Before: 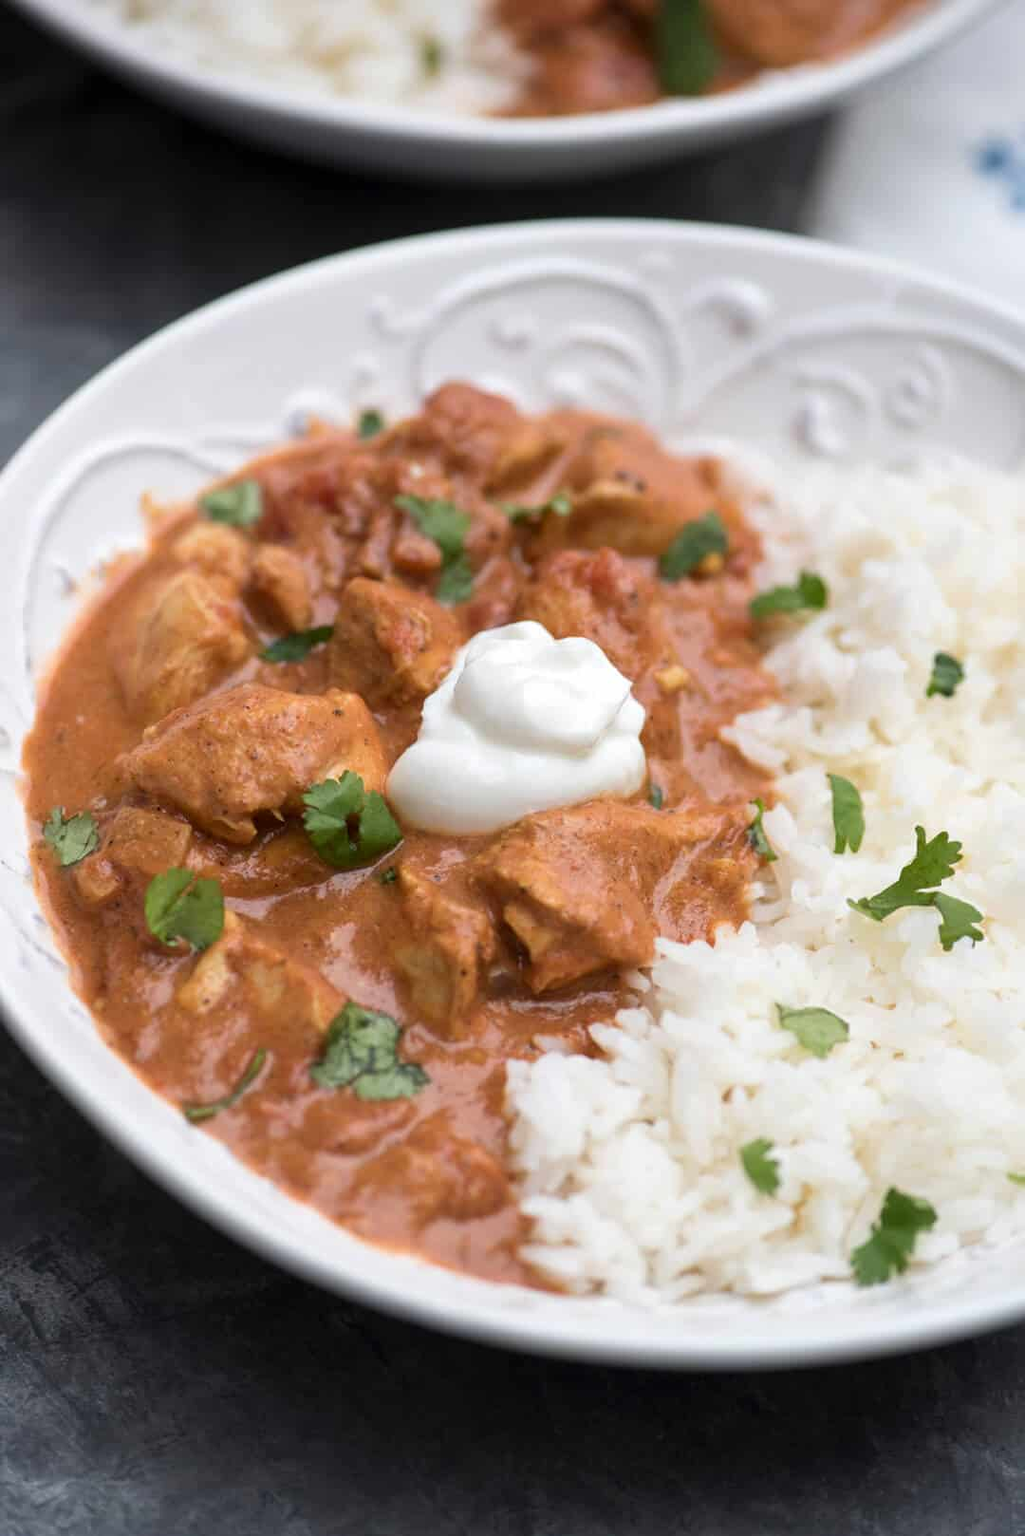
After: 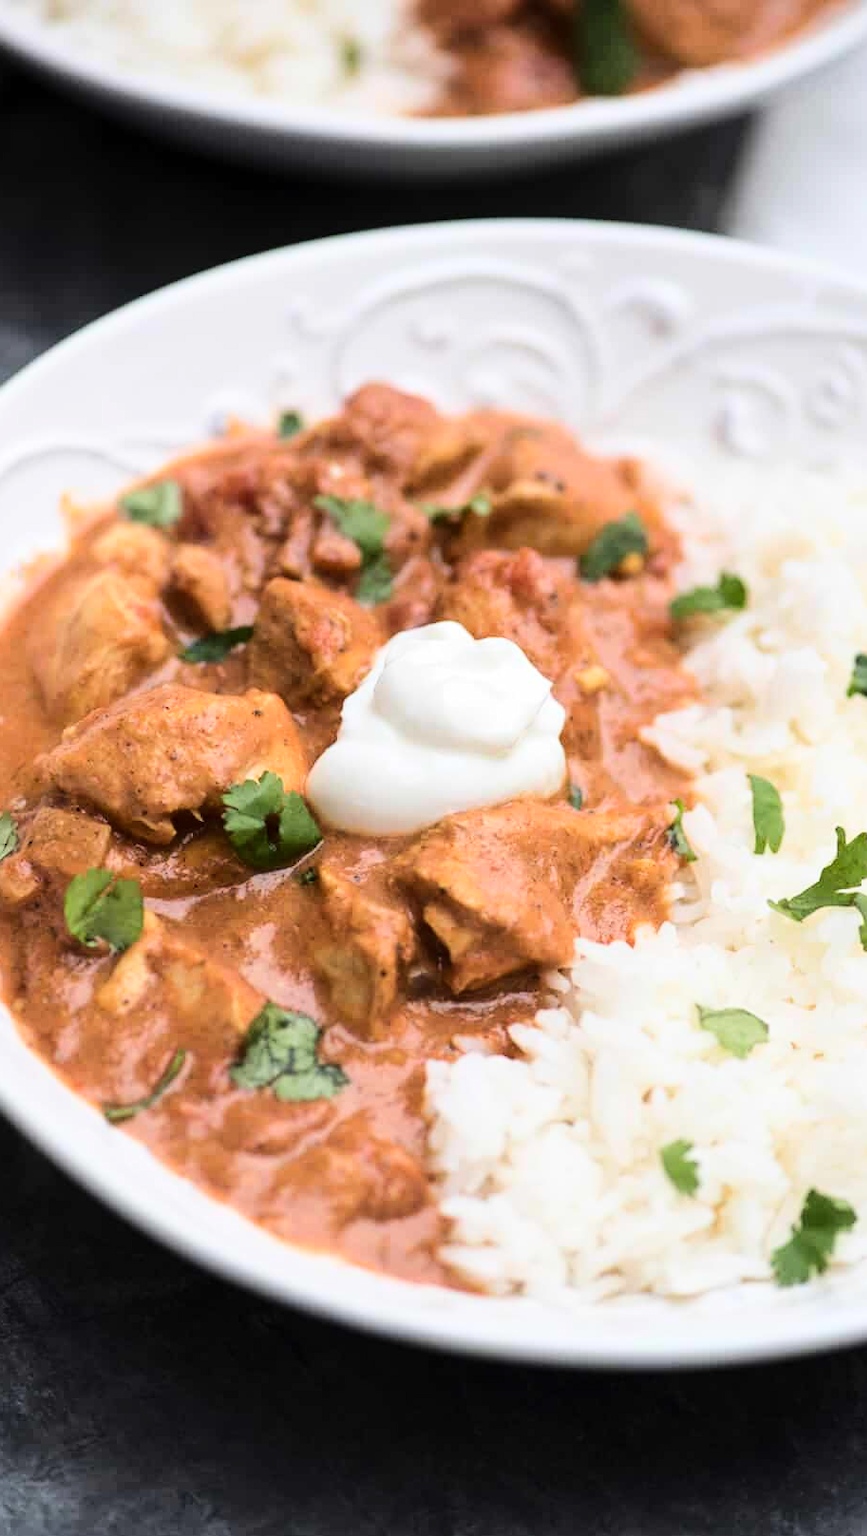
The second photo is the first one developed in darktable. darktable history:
base curve: curves: ch0 [(0, 0) (0.036, 0.025) (0.121, 0.166) (0.206, 0.329) (0.605, 0.79) (1, 1)]
crop: left 7.949%, right 7.423%
